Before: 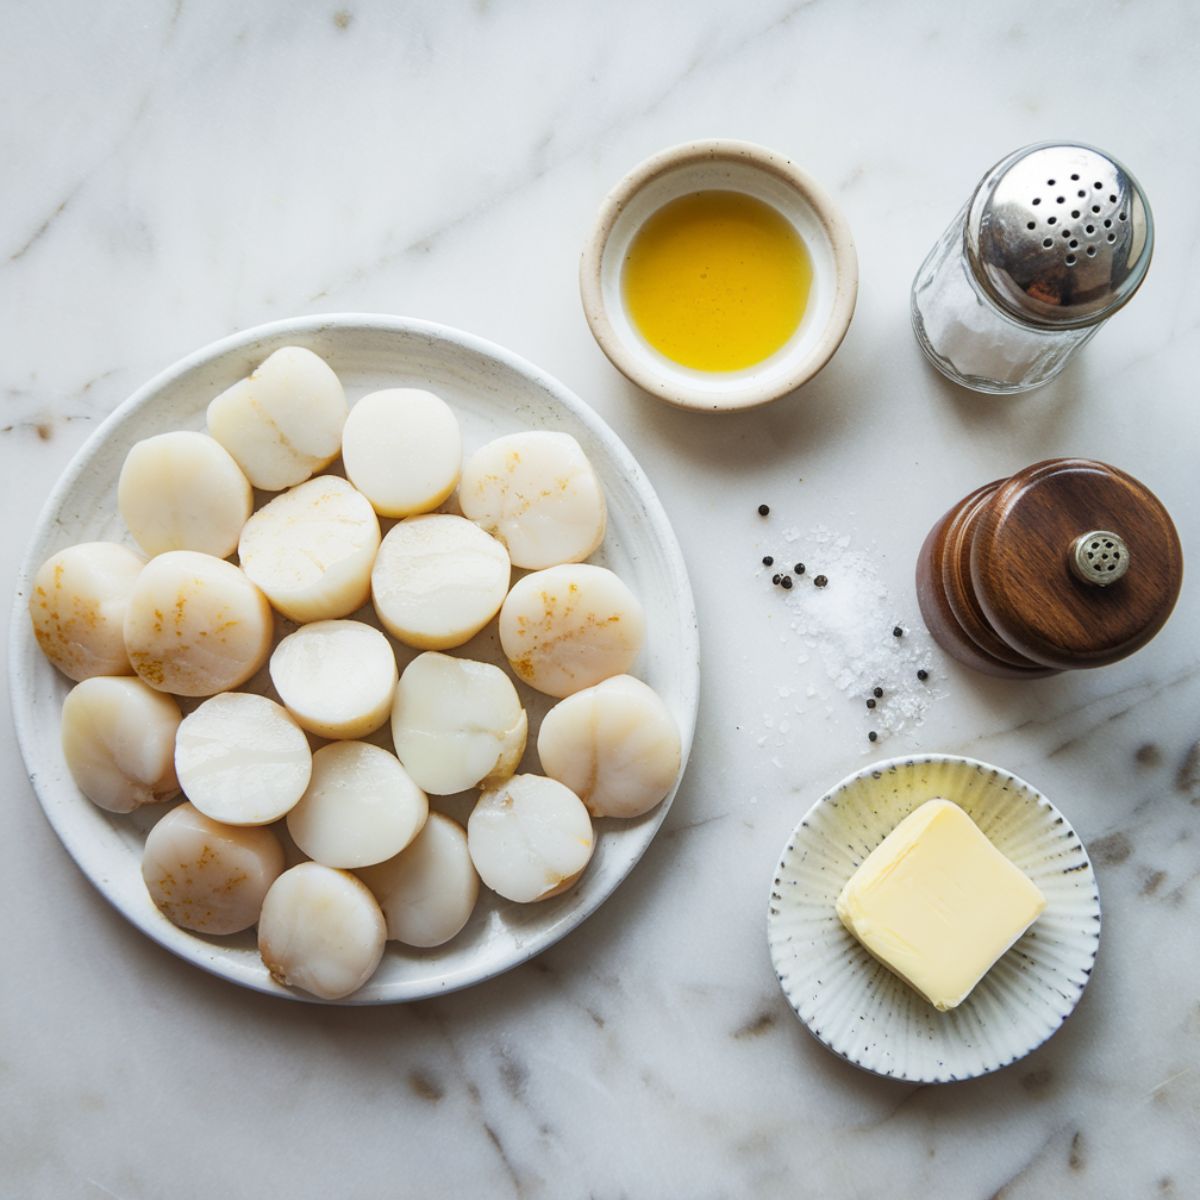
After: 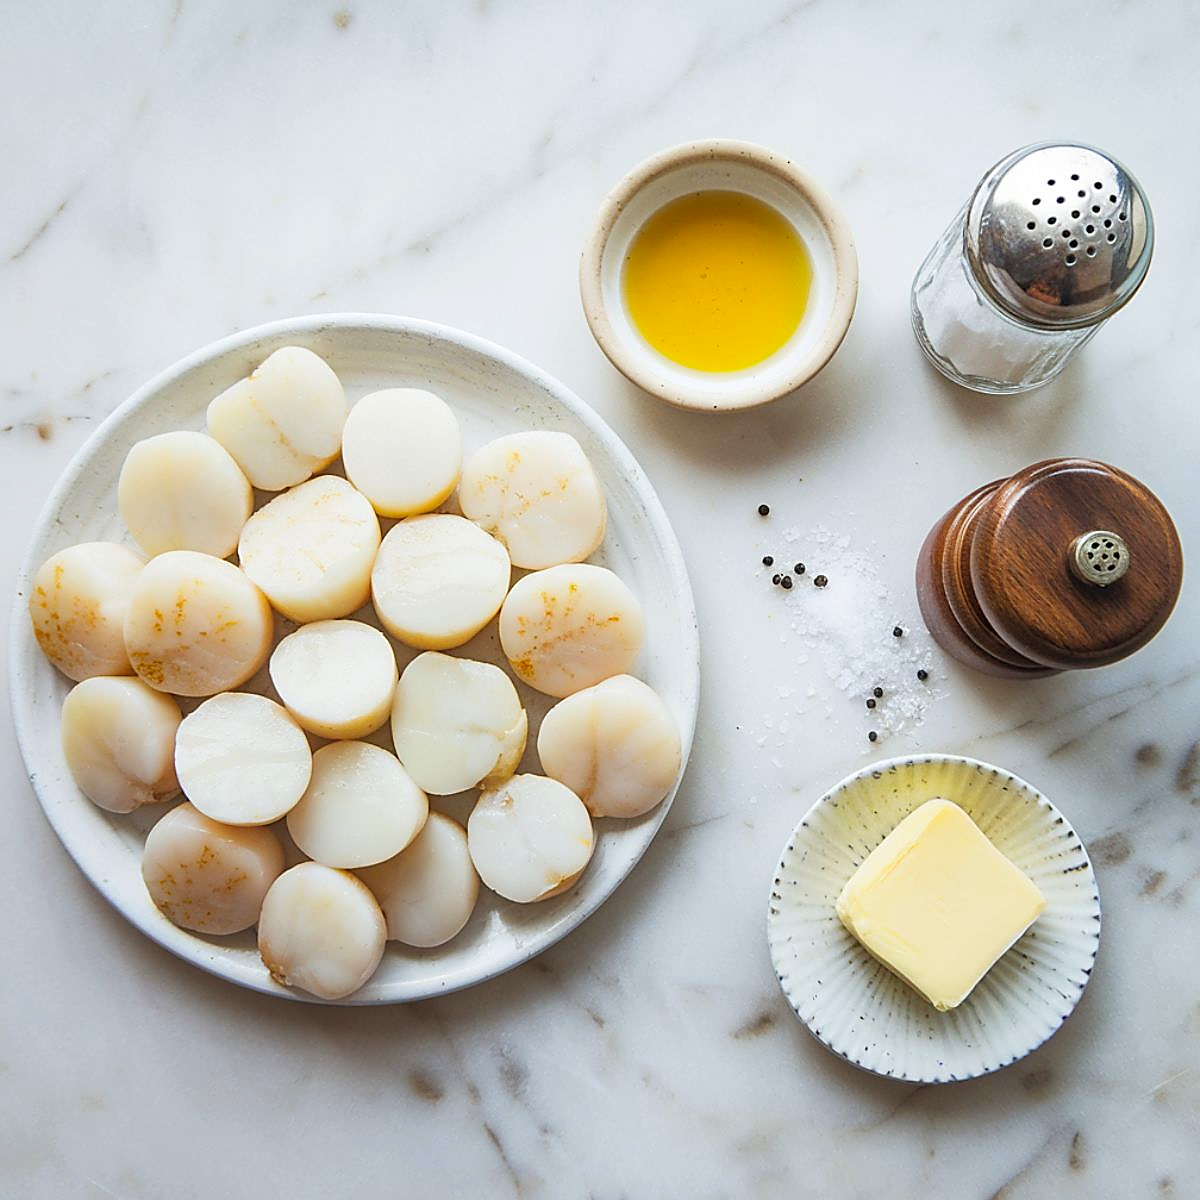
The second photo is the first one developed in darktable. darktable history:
sharpen: radius 1.35, amount 1.261, threshold 0.684
contrast brightness saturation: brightness 0.086, saturation 0.192
